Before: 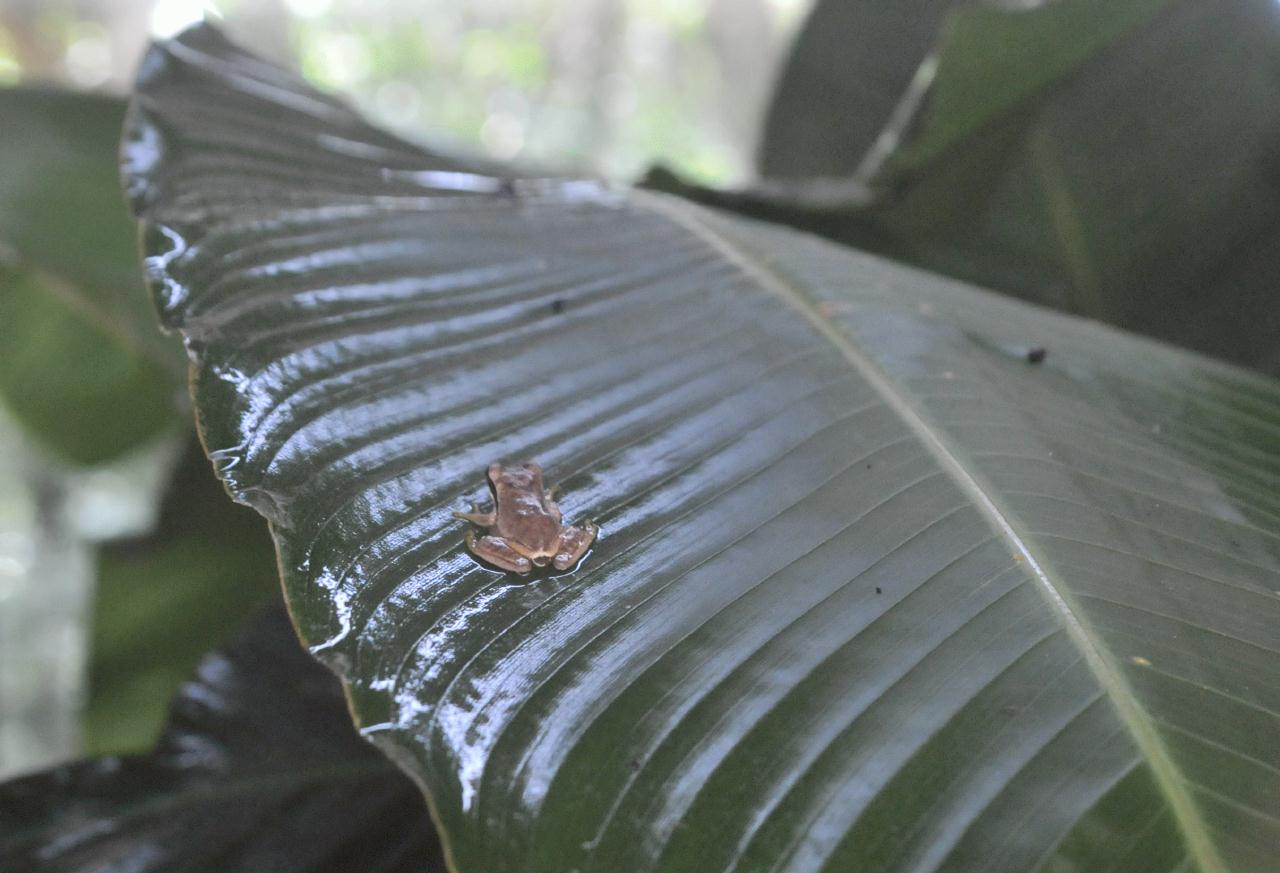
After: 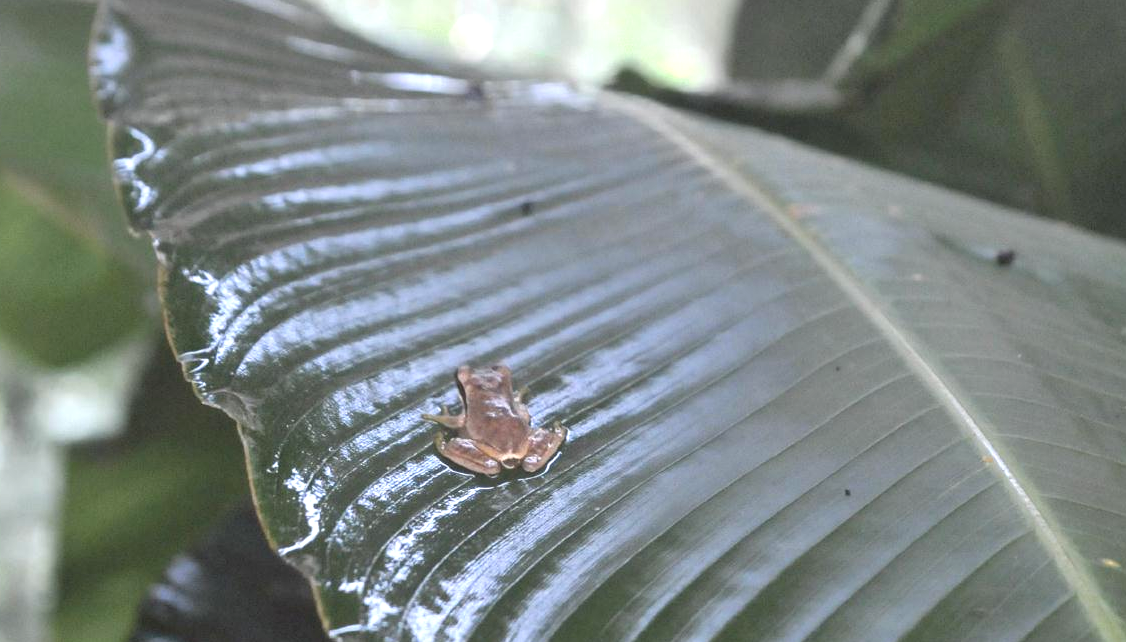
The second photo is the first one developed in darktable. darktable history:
levels: levels [0, 0.43, 0.859]
crop and rotate: left 2.425%, top 11.305%, right 9.6%, bottom 15.08%
exposure: compensate highlight preservation false
